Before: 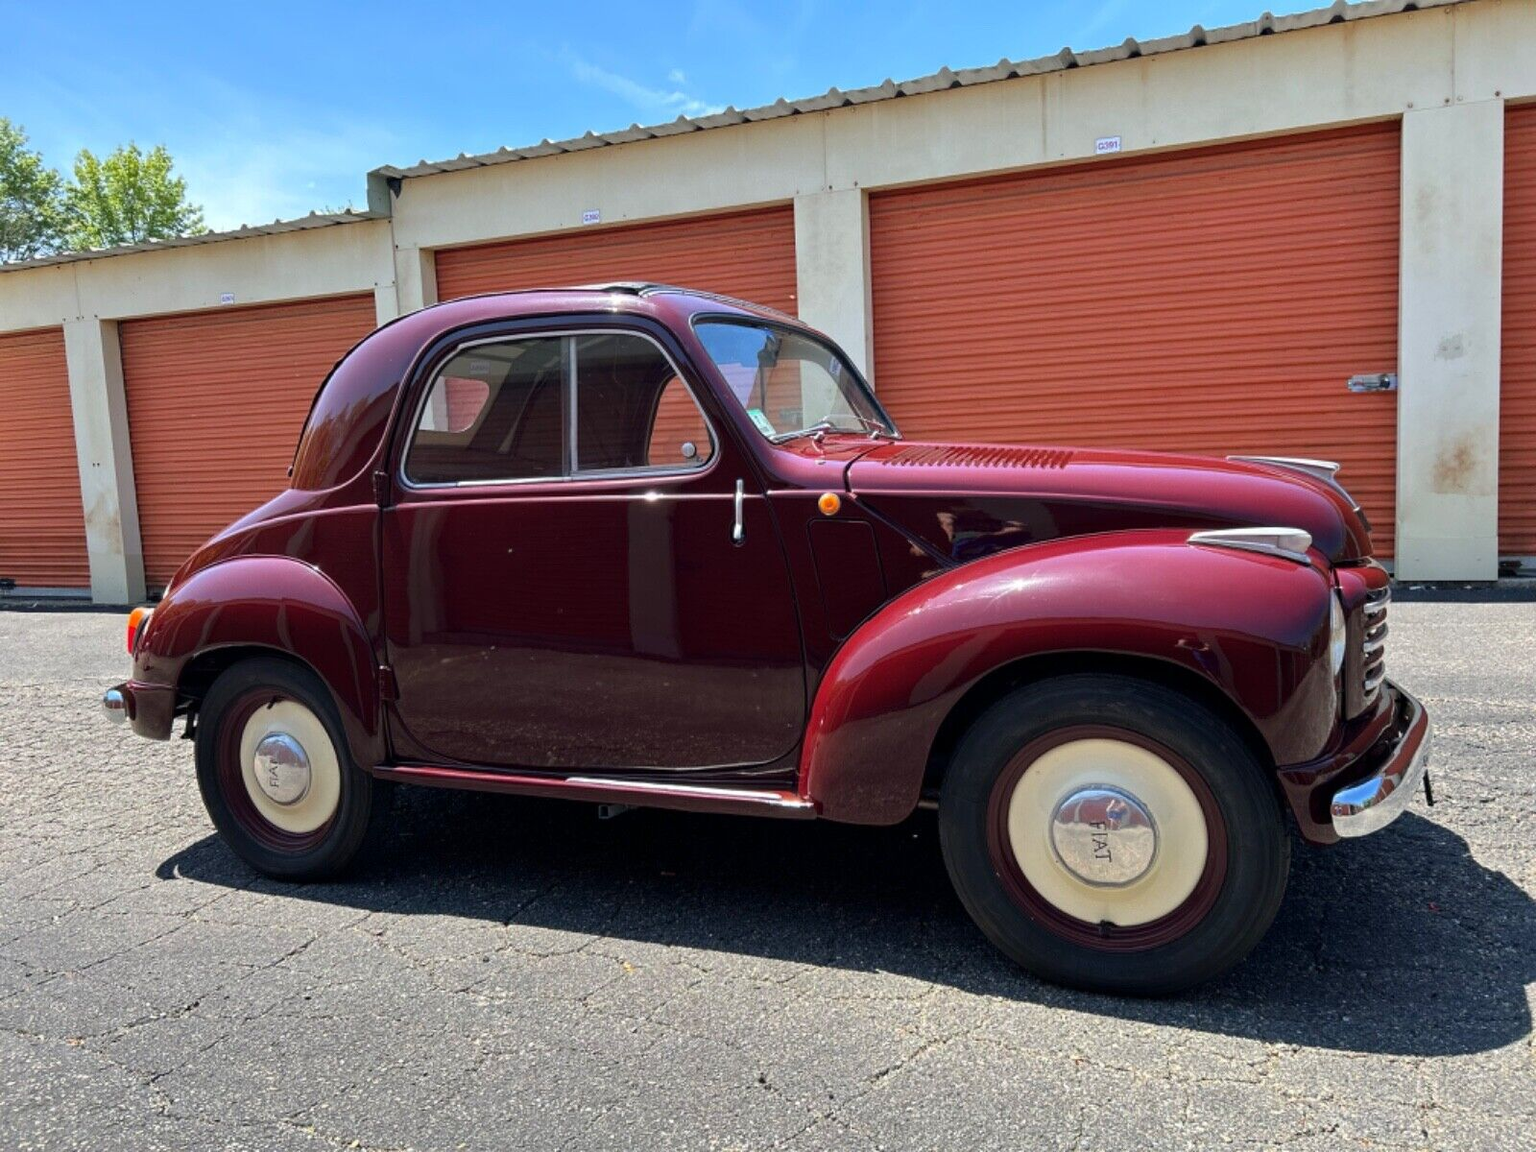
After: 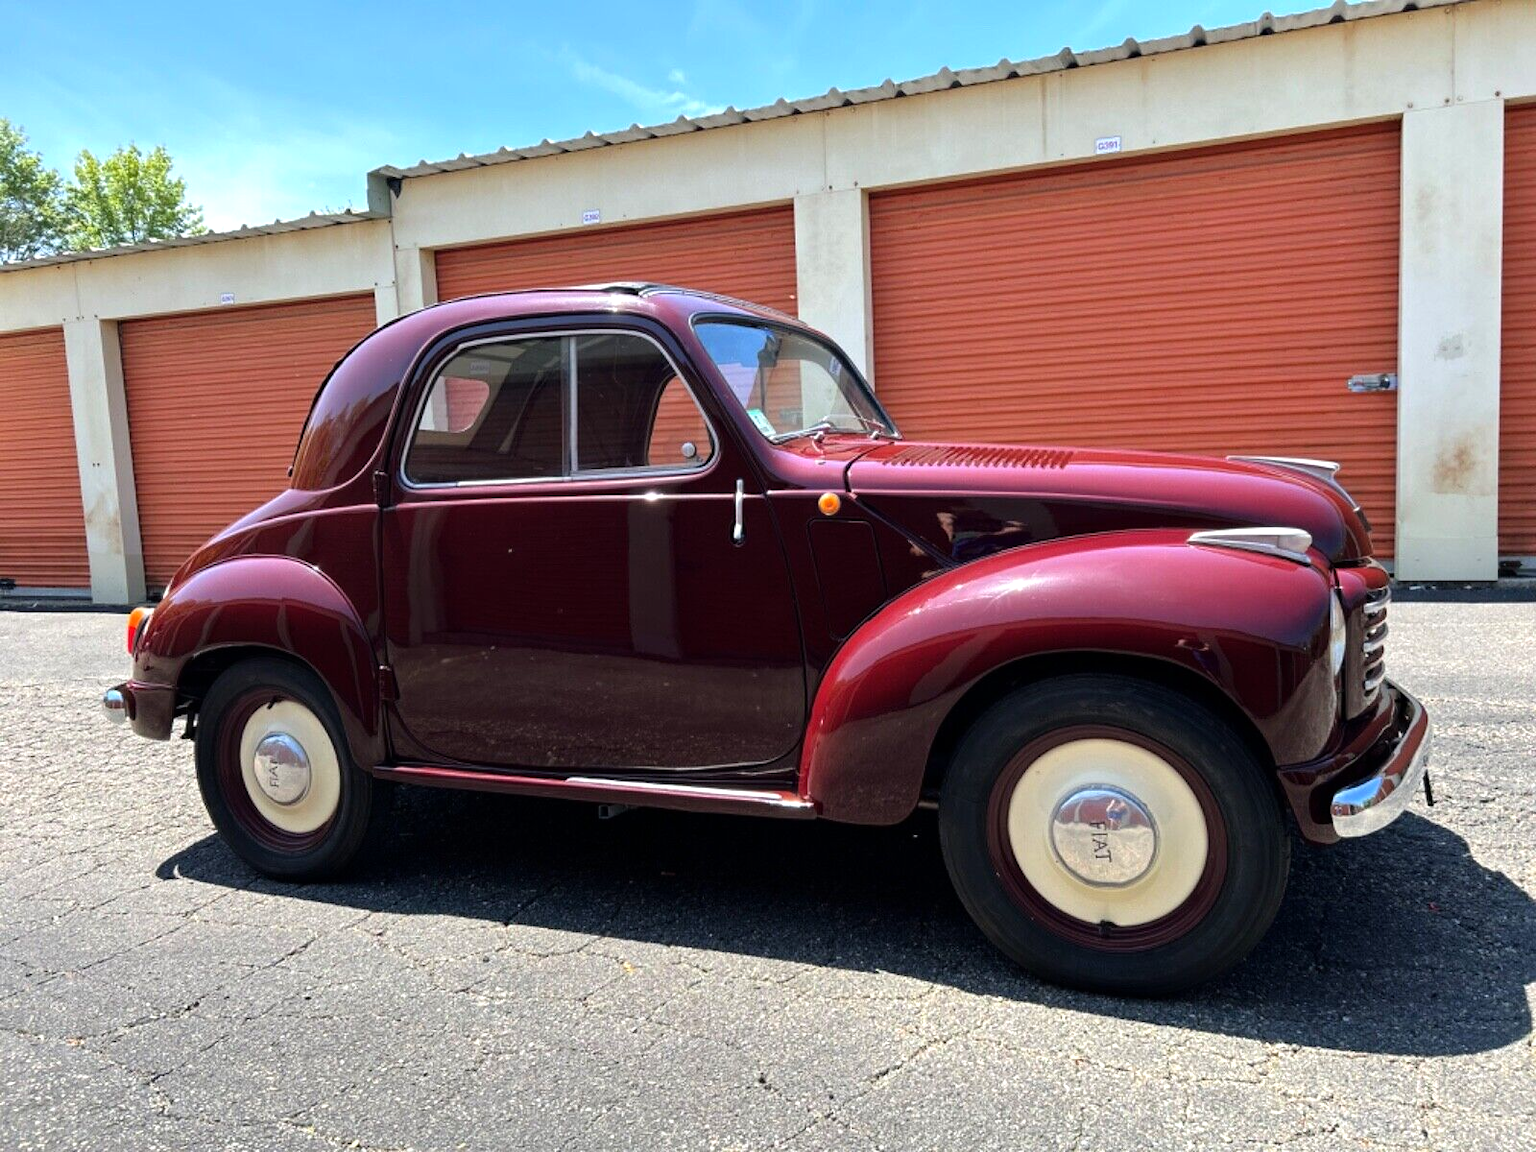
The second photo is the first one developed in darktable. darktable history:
tone equalizer: -8 EV -0.379 EV, -7 EV -0.421 EV, -6 EV -0.335 EV, -5 EV -0.204 EV, -3 EV 0.236 EV, -2 EV 0.305 EV, -1 EV 0.365 EV, +0 EV 0.439 EV
